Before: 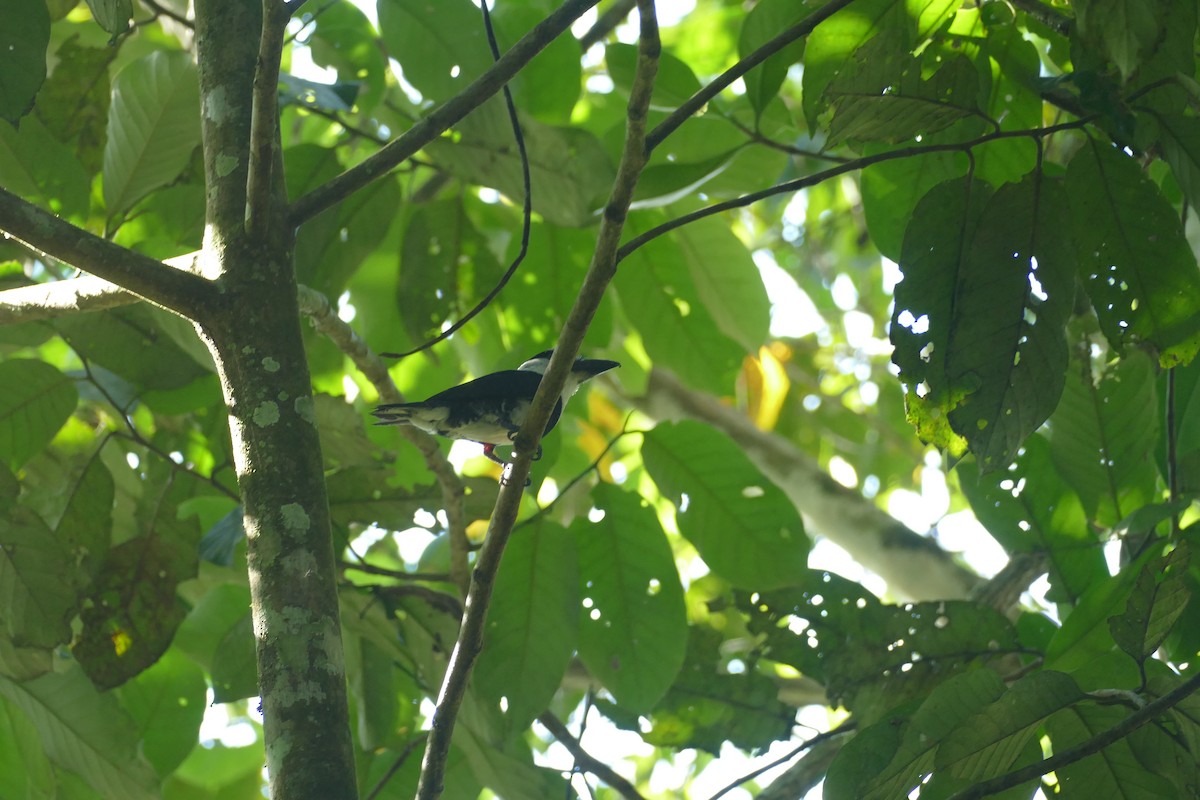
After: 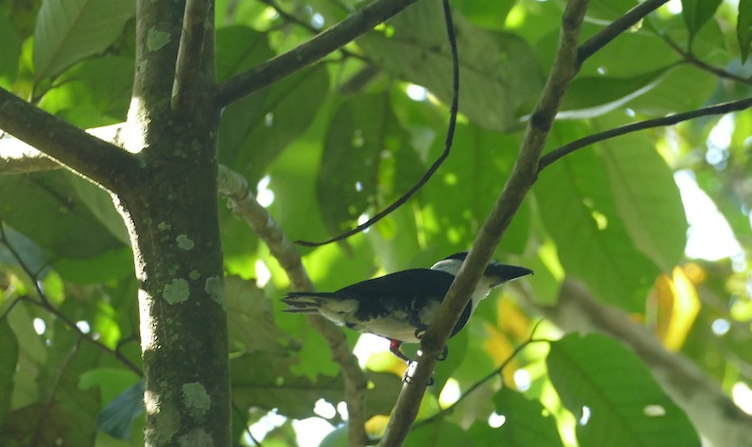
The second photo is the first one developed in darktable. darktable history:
crop and rotate: angle -4.92°, left 2.227%, top 7.037%, right 27.21%, bottom 30.082%
